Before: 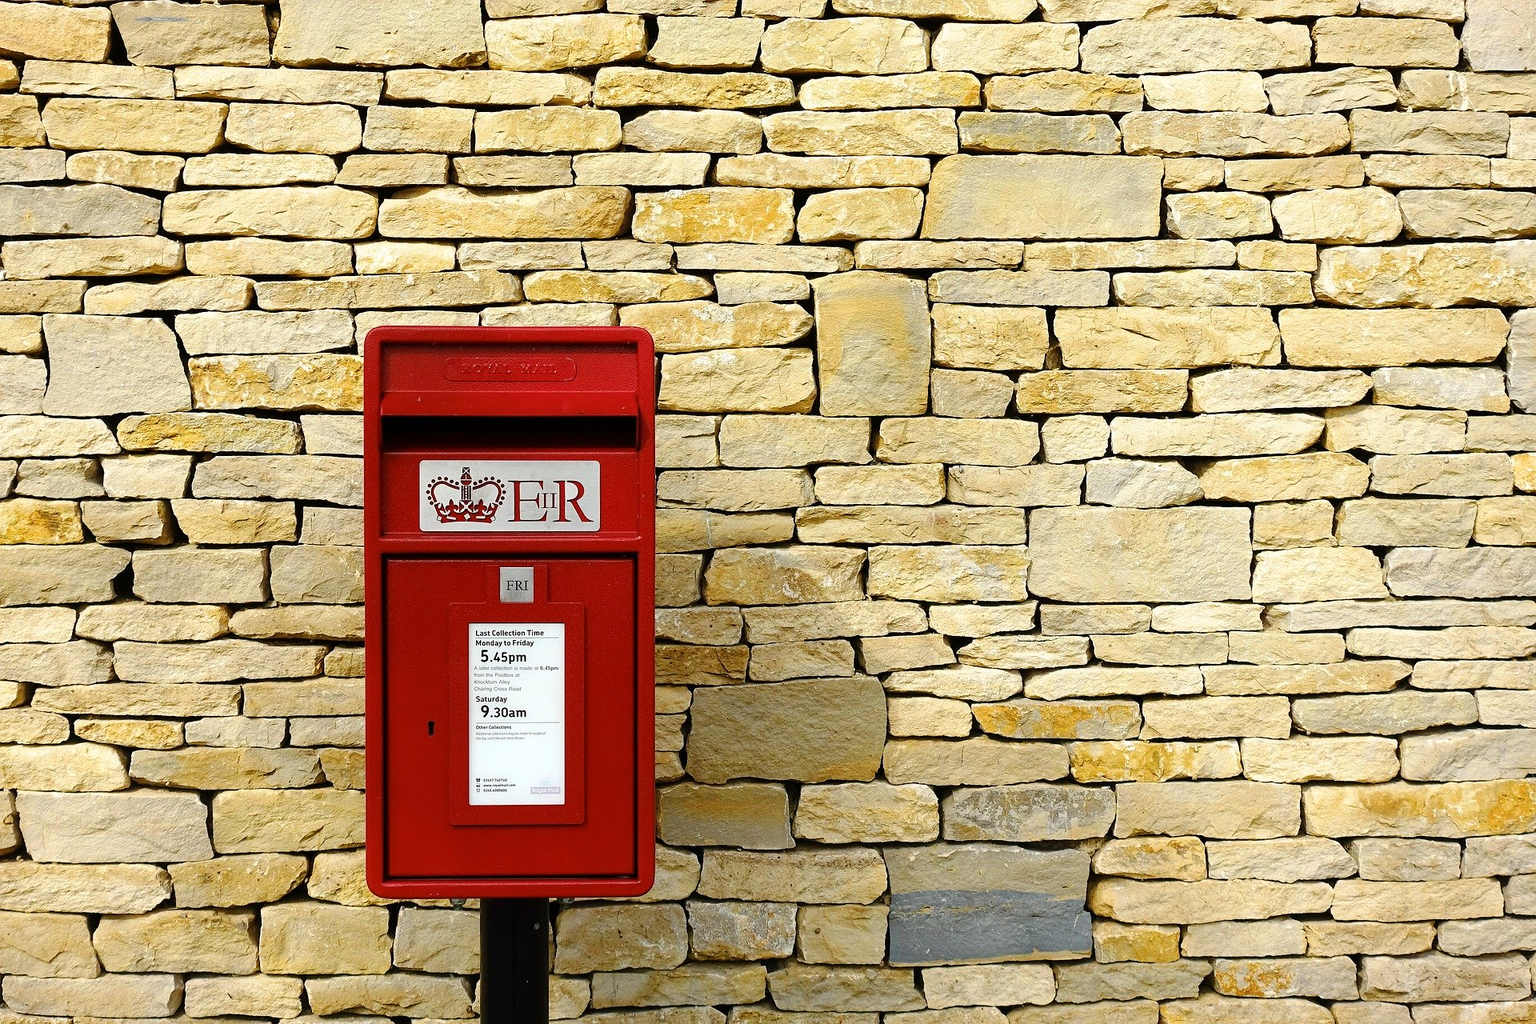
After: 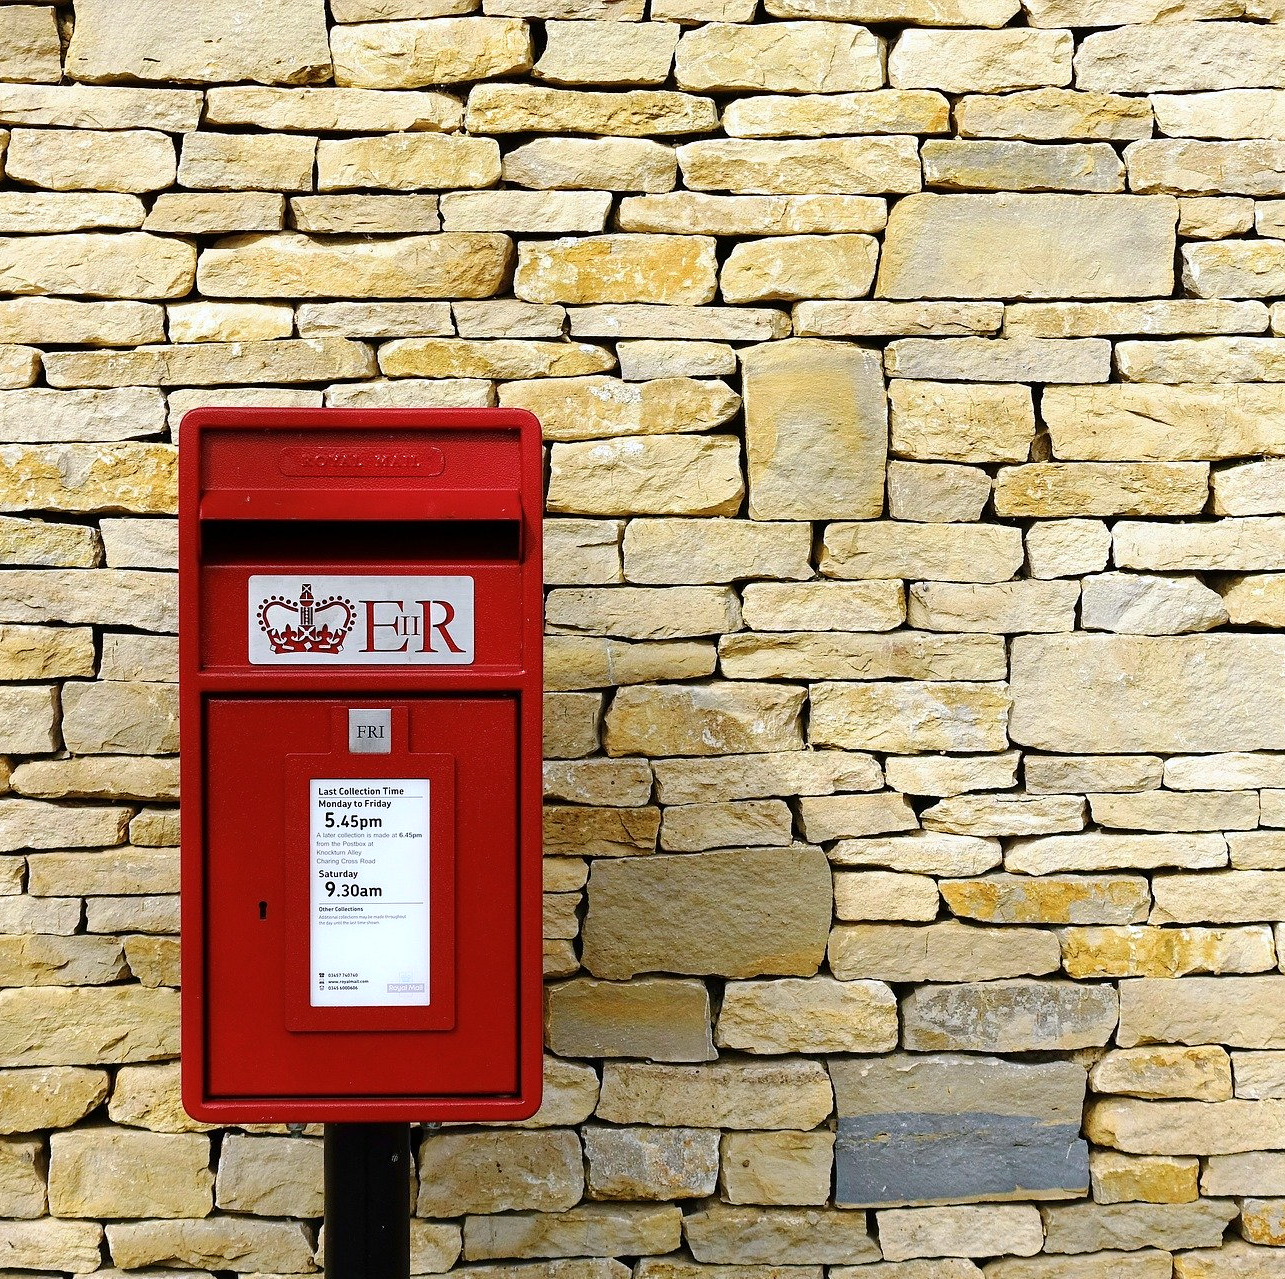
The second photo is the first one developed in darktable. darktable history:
color calibration: illuminant as shot in camera, x 0.358, y 0.373, temperature 4628.91 K, gamut compression 0.992
crop and rotate: left 14.415%, right 18.639%
